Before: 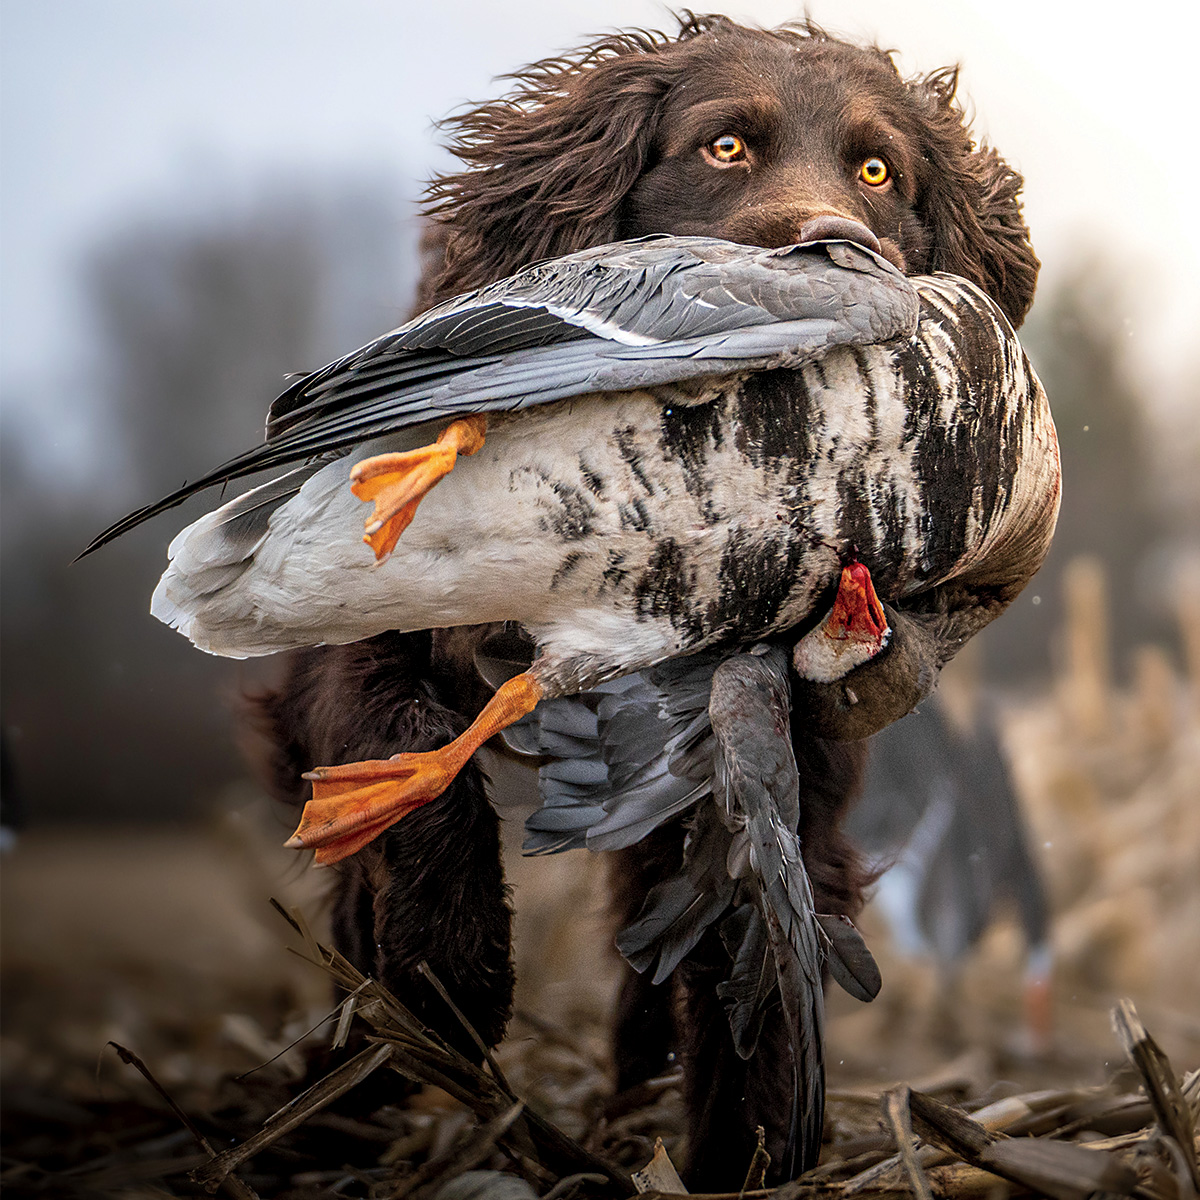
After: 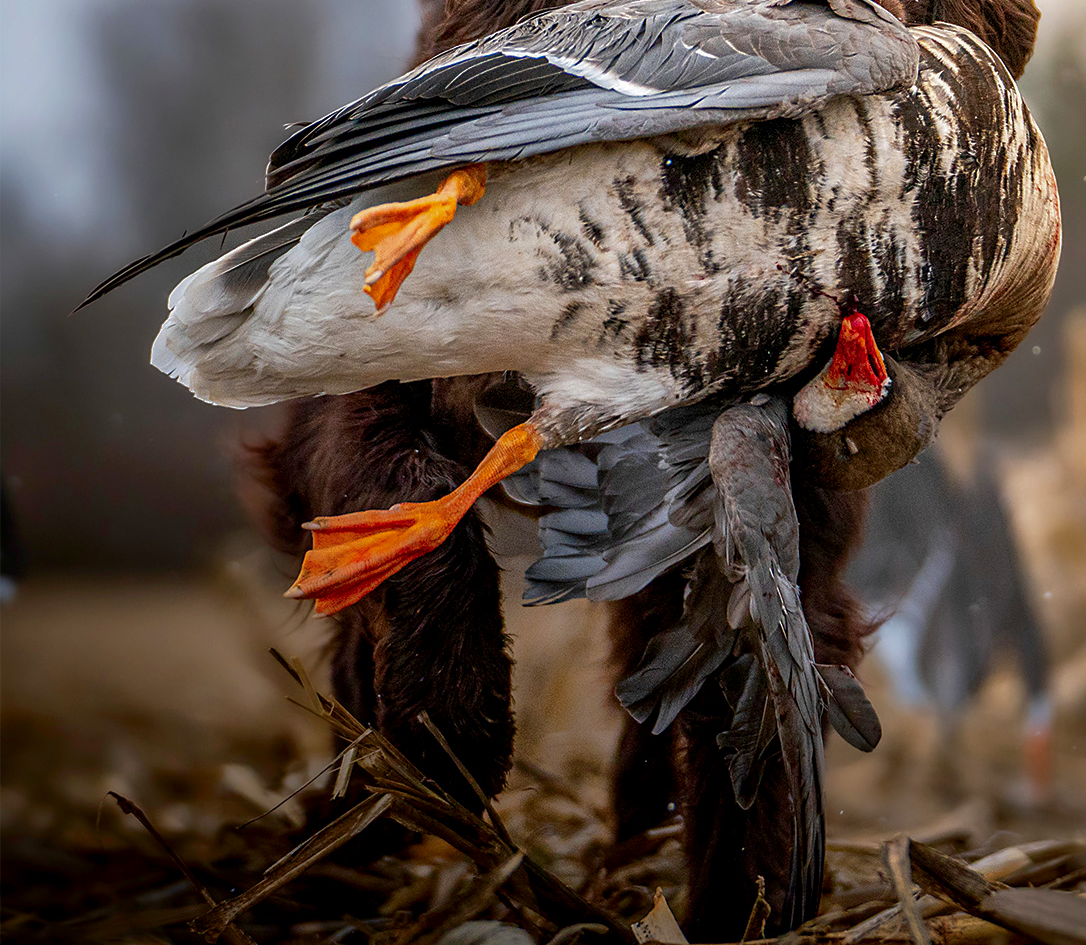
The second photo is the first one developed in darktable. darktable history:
contrast brightness saturation: contrast 0.07, brightness -0.14, saturation 0.11
crop: top 20.916%, right 9.437%, bottom 0.316%
shadows and highlights: on, module defaults
base curve: curves: ch0 [(0, 0) (0.989, 0.992)], preserve colors none
color zones: curves: ch1 [(0, 0.513) (0.143, 0.524) (0.286, 0.511) (0.429, 0.506) (0.571, 0.503) (0.714, 0.503) (0.857, 0.508) (1, 0.513)]
